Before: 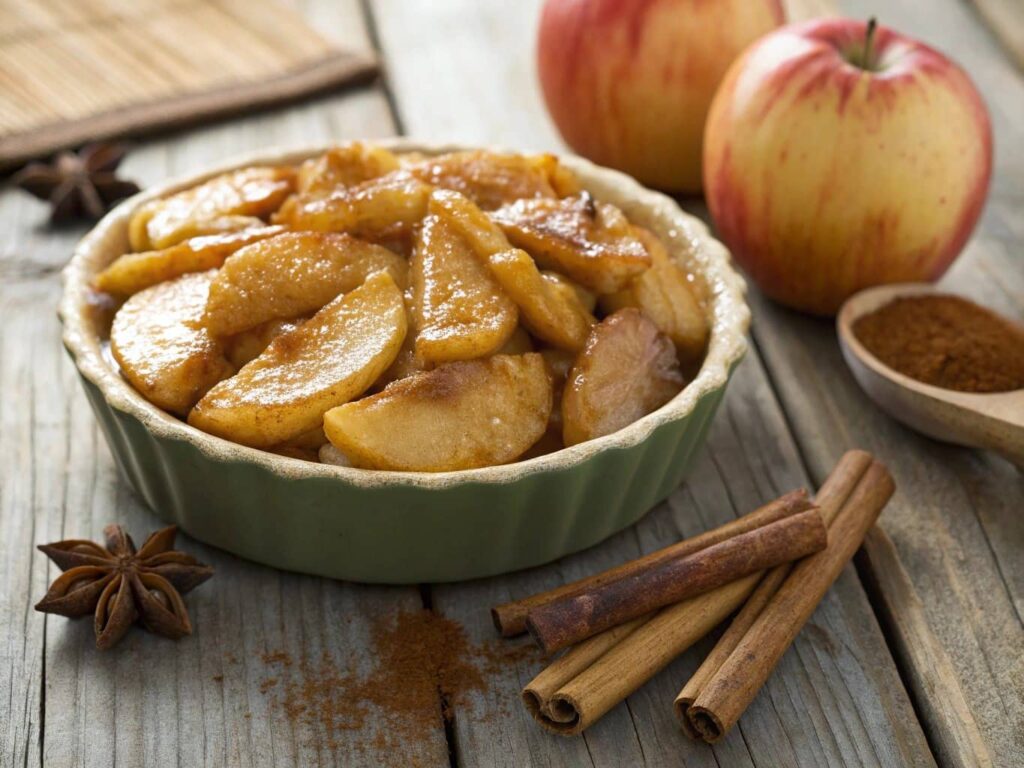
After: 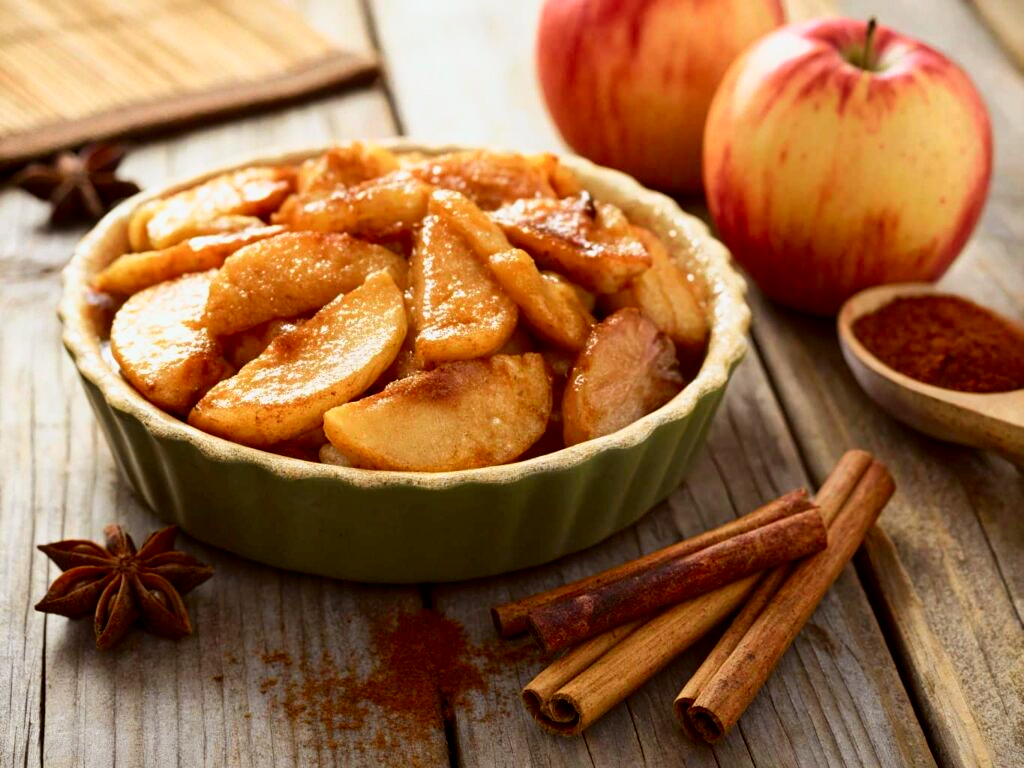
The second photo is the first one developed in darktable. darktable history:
rgb levels: mode RGB, independent channels, levels [[0, 0.5, 1], [0, 0.521, 1], [0, 0.536, 1]]
tone curve: curves: ch0 [(0, 0) (0.035, 0.011) (0.133, 0.076) (0.285, 0.265) (0.491, 0.541) (0.617, 0.693) (0.704, 0.77) (0.794, 0.865) (0.895, 0.938) (1, 0.976)]; ch1 [(0, 0) (0.318, 0.278) (0.444, 0.427) (0.502, 0.497) (0.543, 0.547) (0.601, 0.641) (0.746, 0.764) (1, 1)]; ch2 [(0, 0) (0.316, 0.292) (0.381, 0.37) (0.423, 0.448) (0.476, 0.482) (0.502, 0.5) (0.543, 0.547) (0.587, 0.613) (0.642, 0.672) (0.704, 0.727) (0.865, 0.827) (1, 0.951)], color space Lab, independent channels, preserve colors none
